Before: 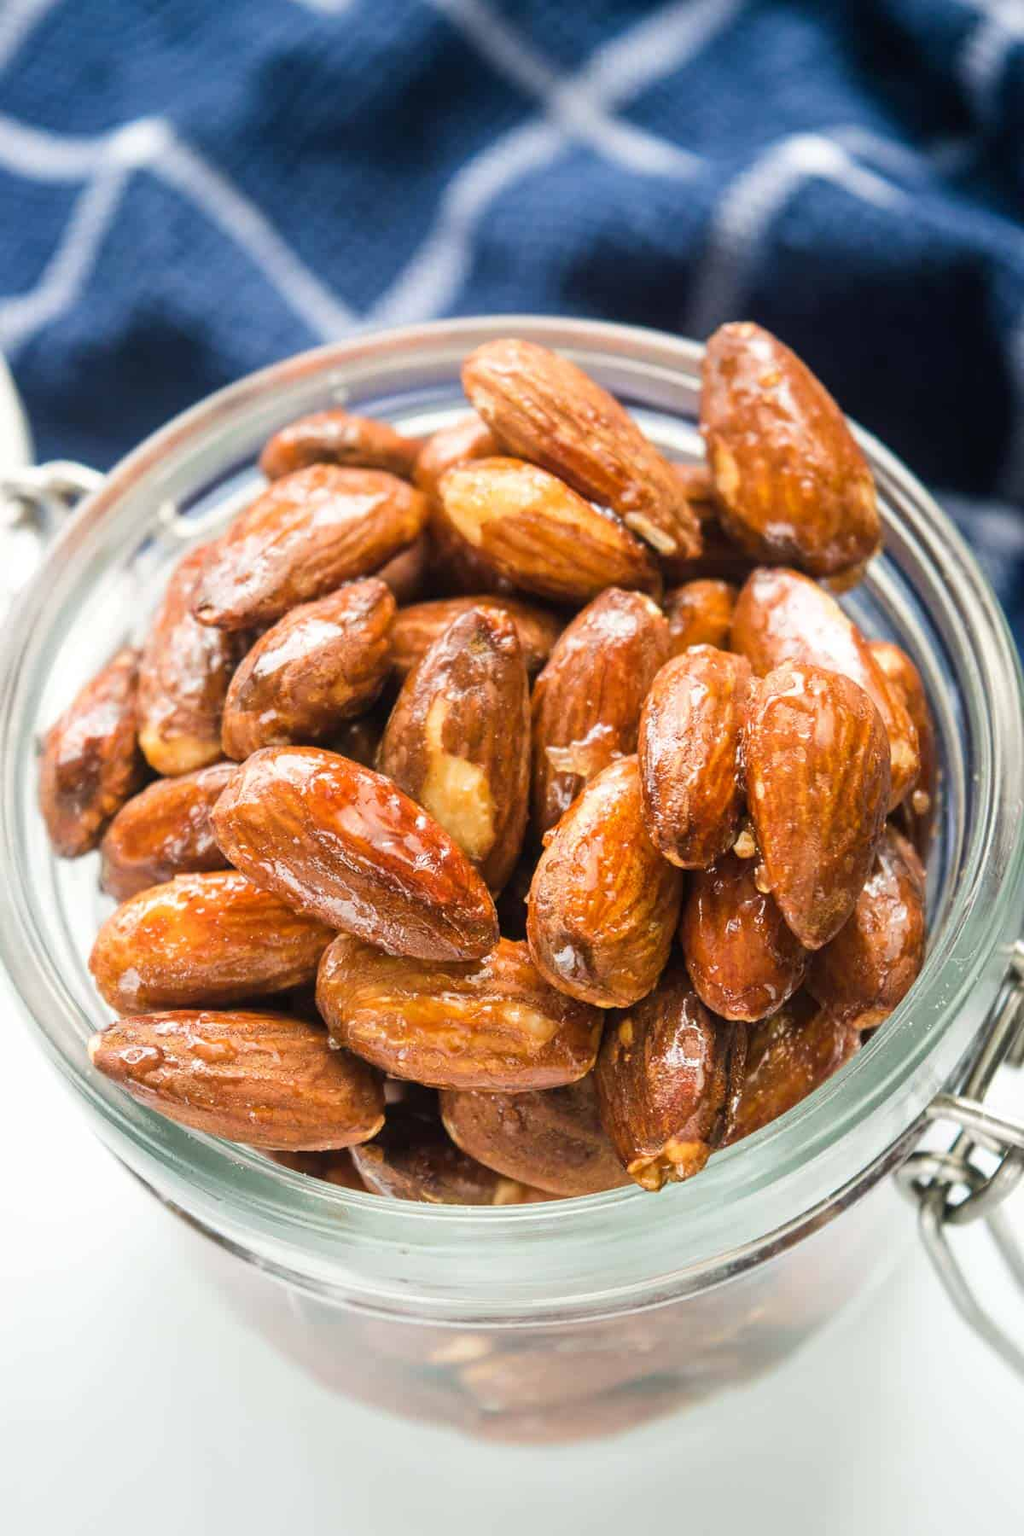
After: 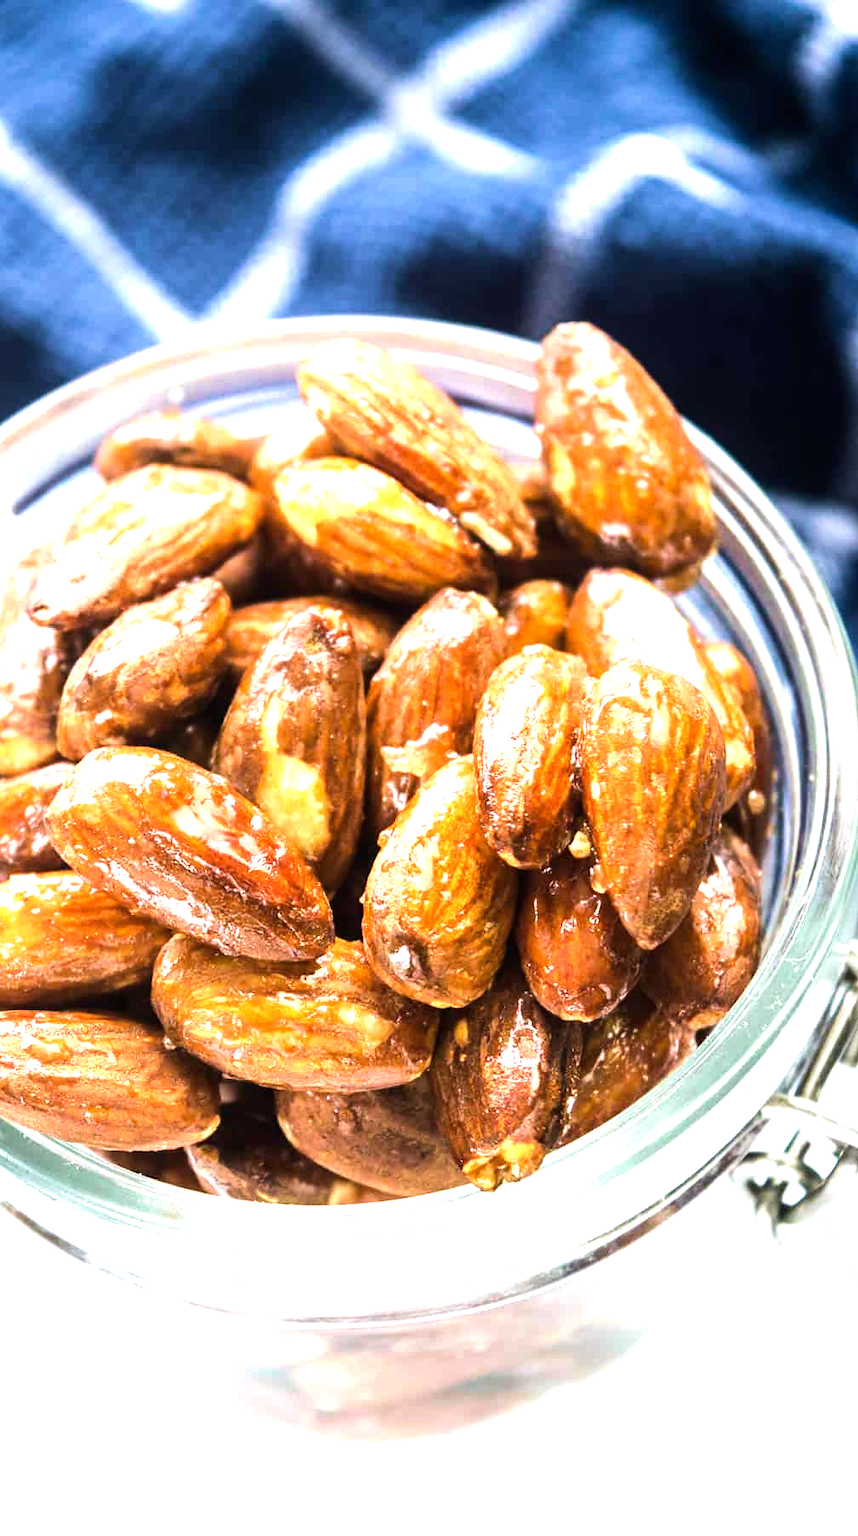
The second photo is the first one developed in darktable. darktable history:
white balance: red 0.984, blue 1.059
crop: left 16.145%
velvia: on, module defaults
tone equalizer: -8 EV -0.75 EV, -7 EV -0.7 EV, -6 EV -0.6 EV, -5 EV -0.4 EV, -3 EV 0.4 EV, -2 EV 0.6 EV, -1 EV 0.7 EV, +0 EV 0.75 EV, edges refinement/feathering 500, mask exposure compensation -1.57 EV, preserve details no
exposure: black level correction 0.001, exposure 0.5 EV, compensate exposure bias true, compensate highlight preservation false
